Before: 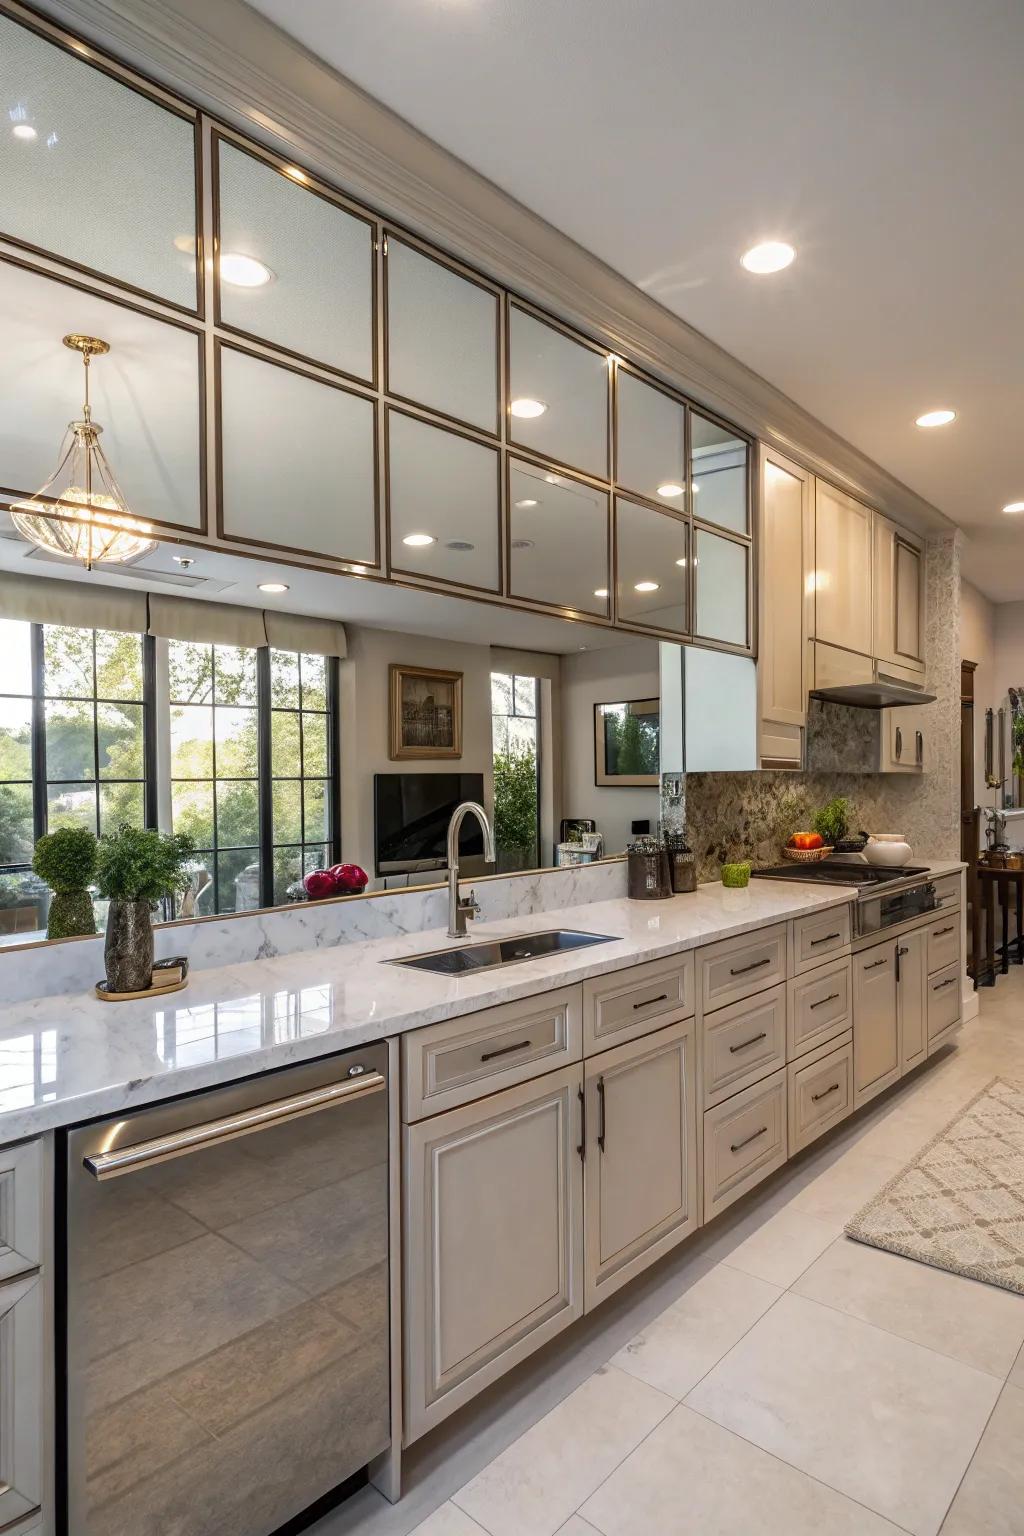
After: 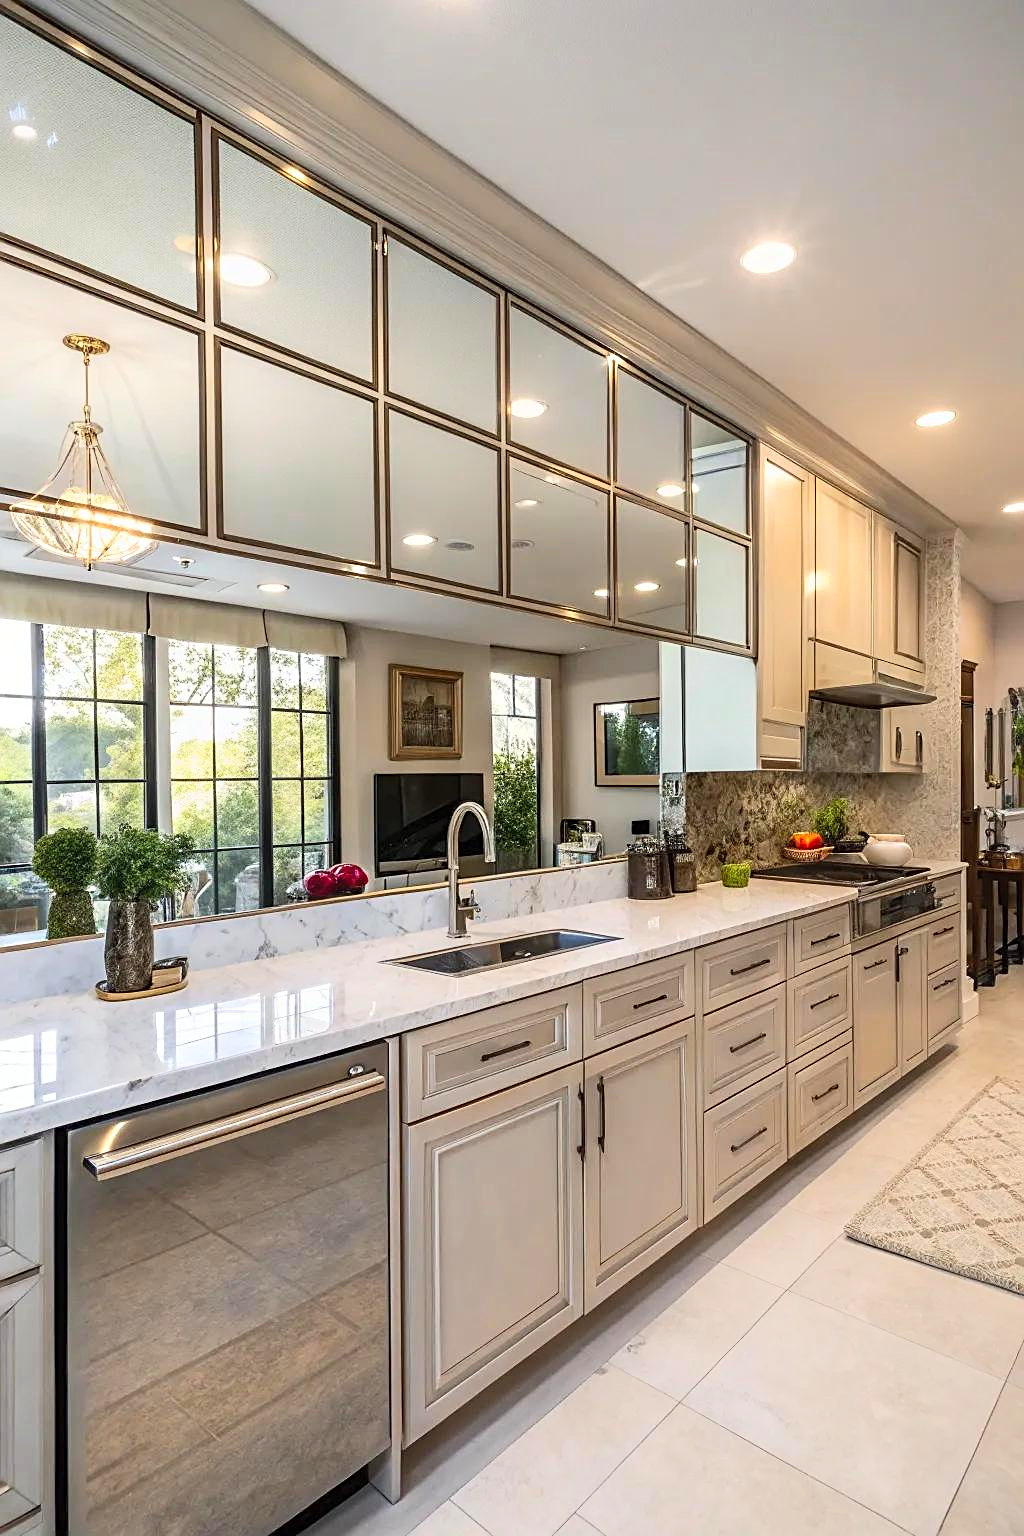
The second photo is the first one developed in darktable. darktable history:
sharpen: on, module defaults
contrast brightness saturation: contrast 0.197, brightness 0.163, saturation 0.229
